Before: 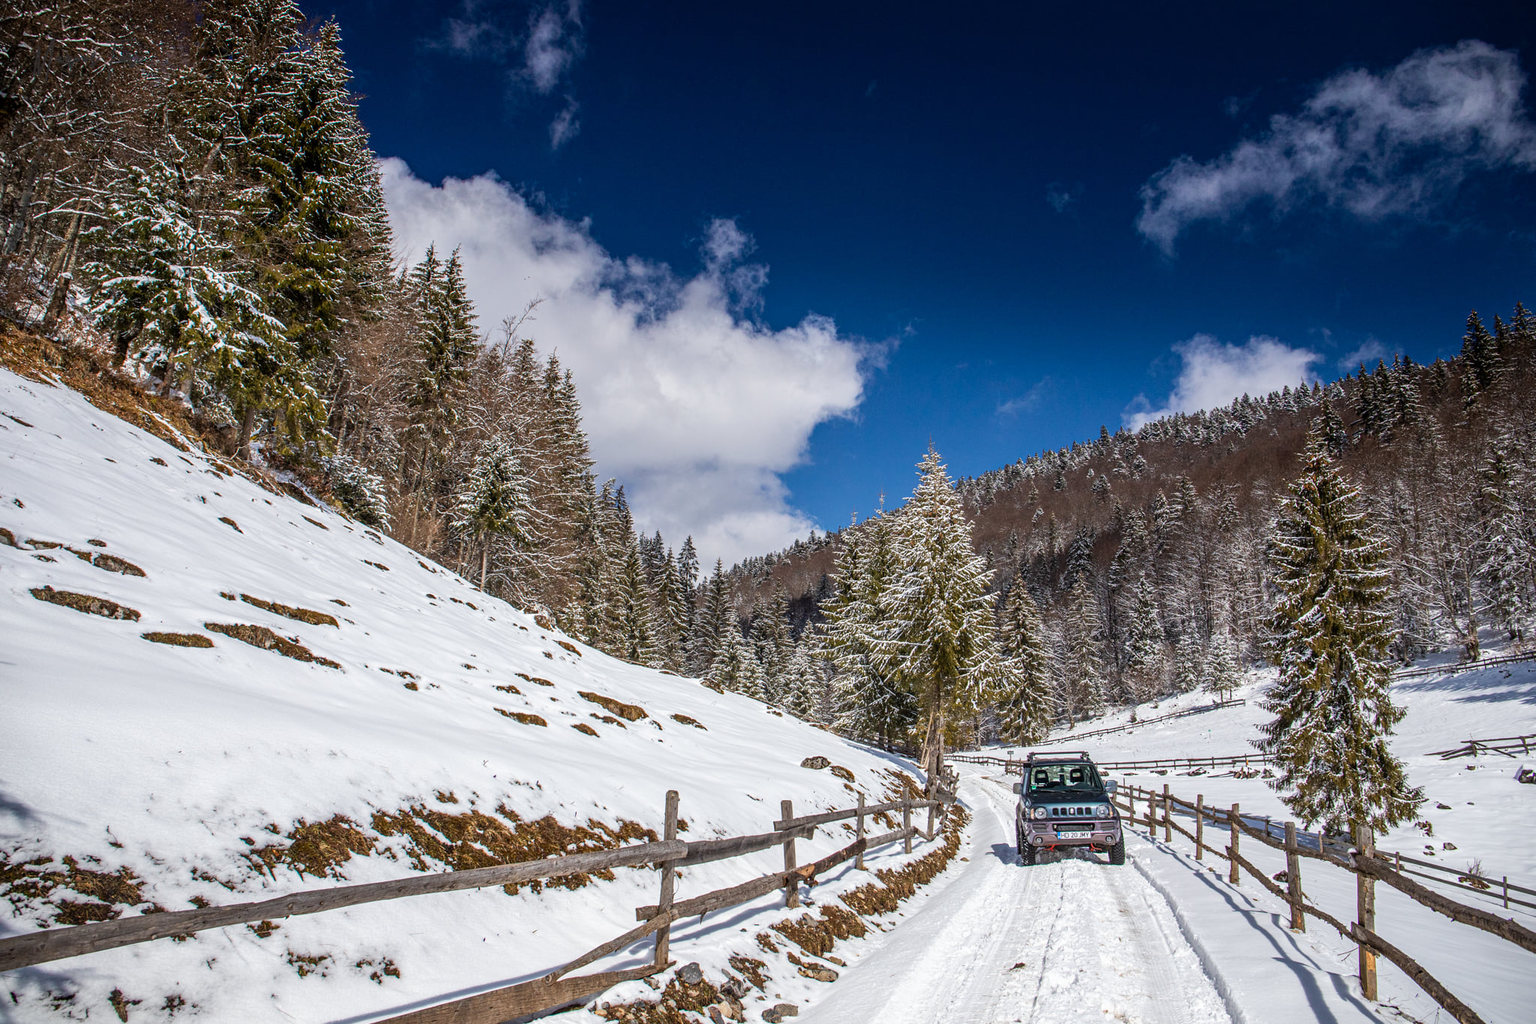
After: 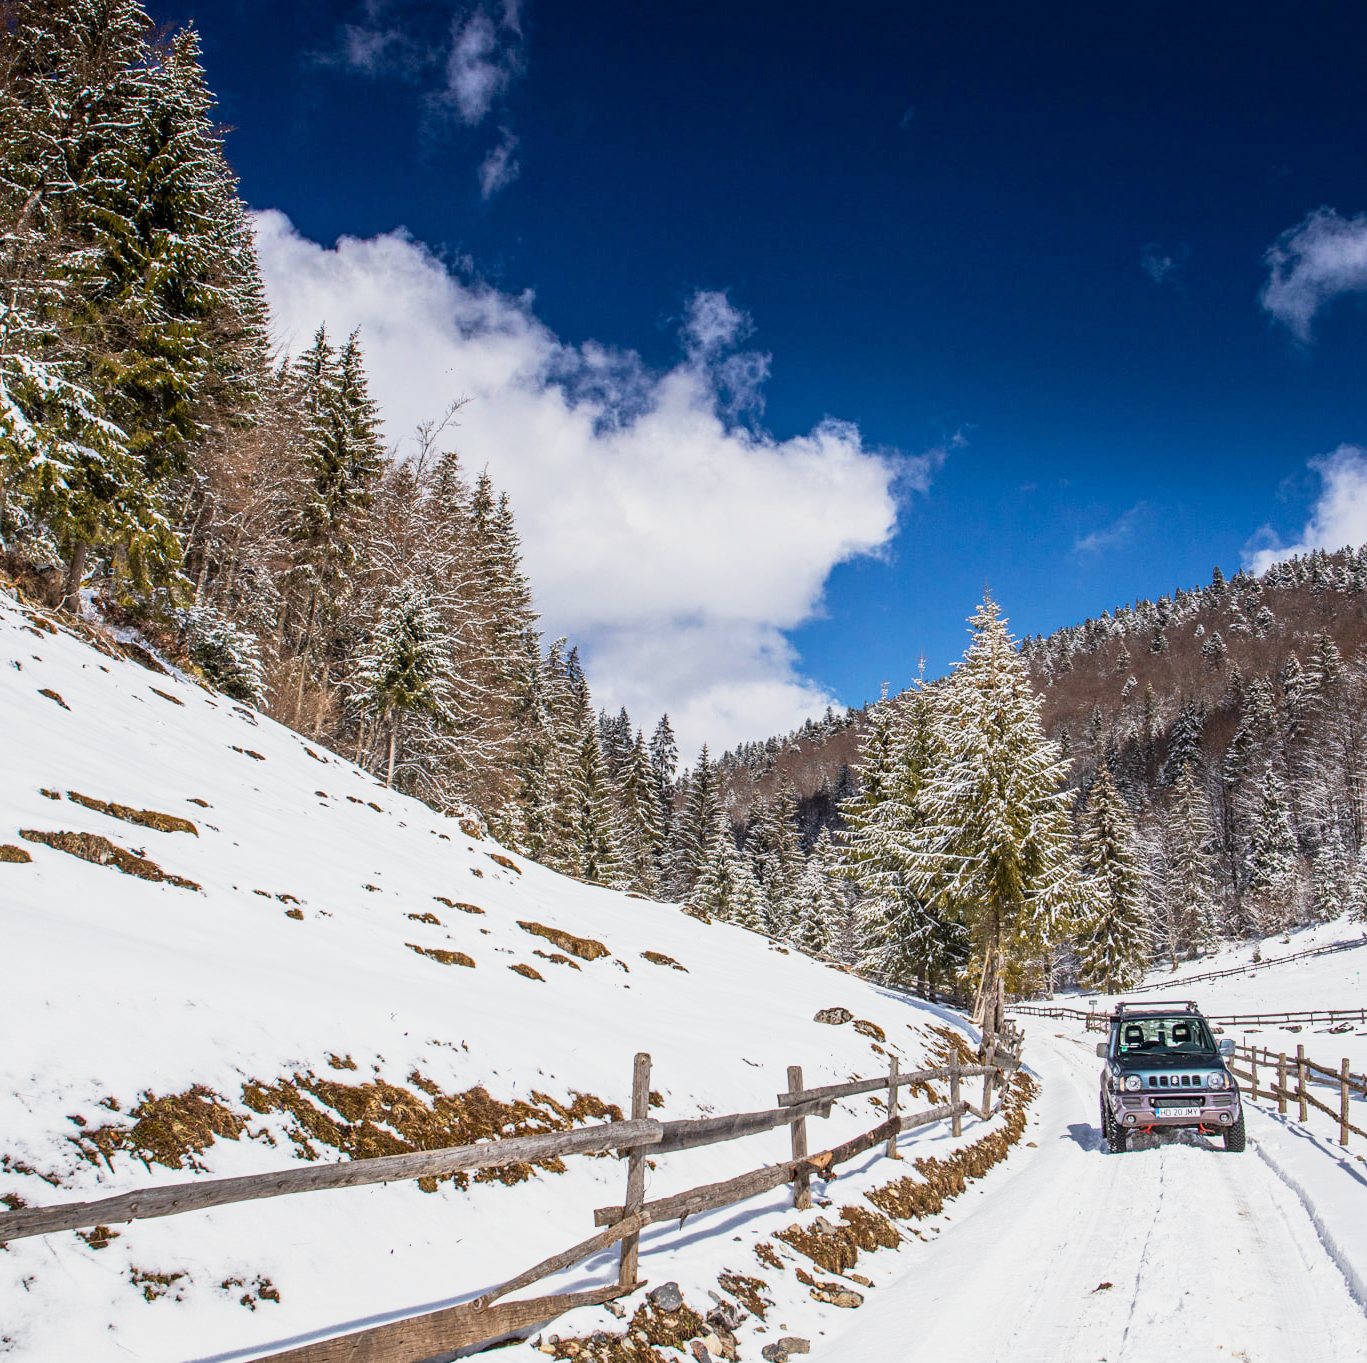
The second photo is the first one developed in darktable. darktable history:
crop and rotate: left 12.378%, right 20.771%
base curve: curves: ch0 [(0, 0) (0.088, 0.125) (0.176, 0.251) (0.354, 0.501) (0.613, 0.749) (1, 0.877)], preserve colors none
